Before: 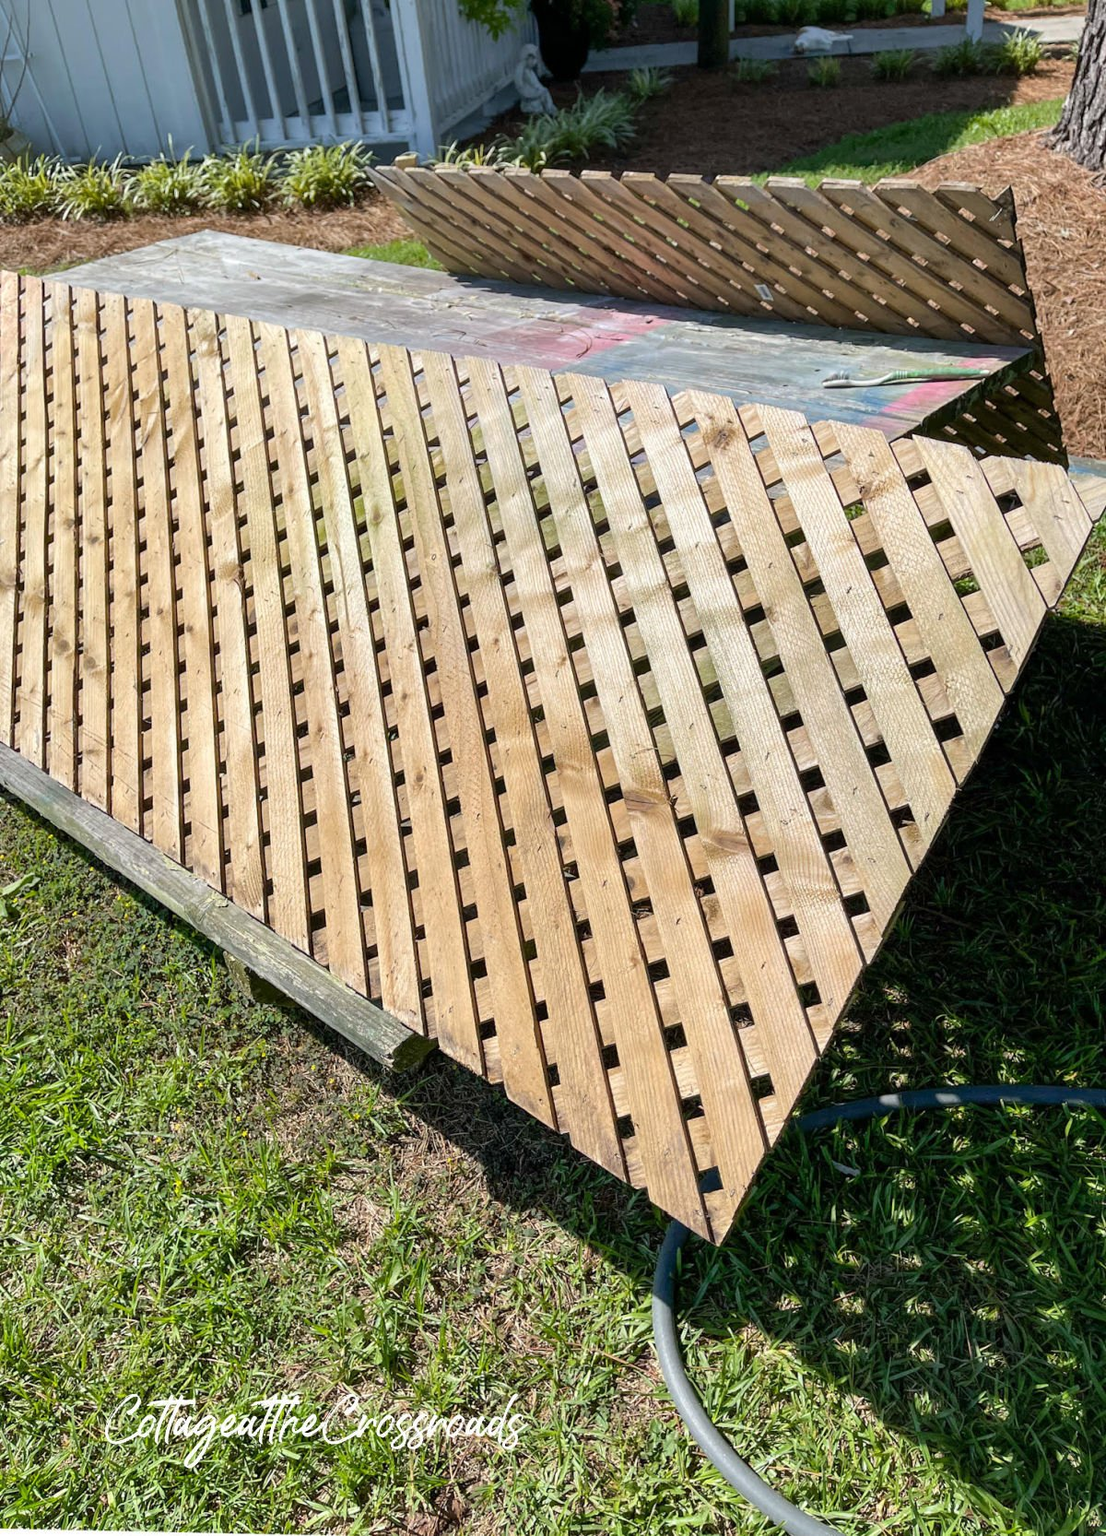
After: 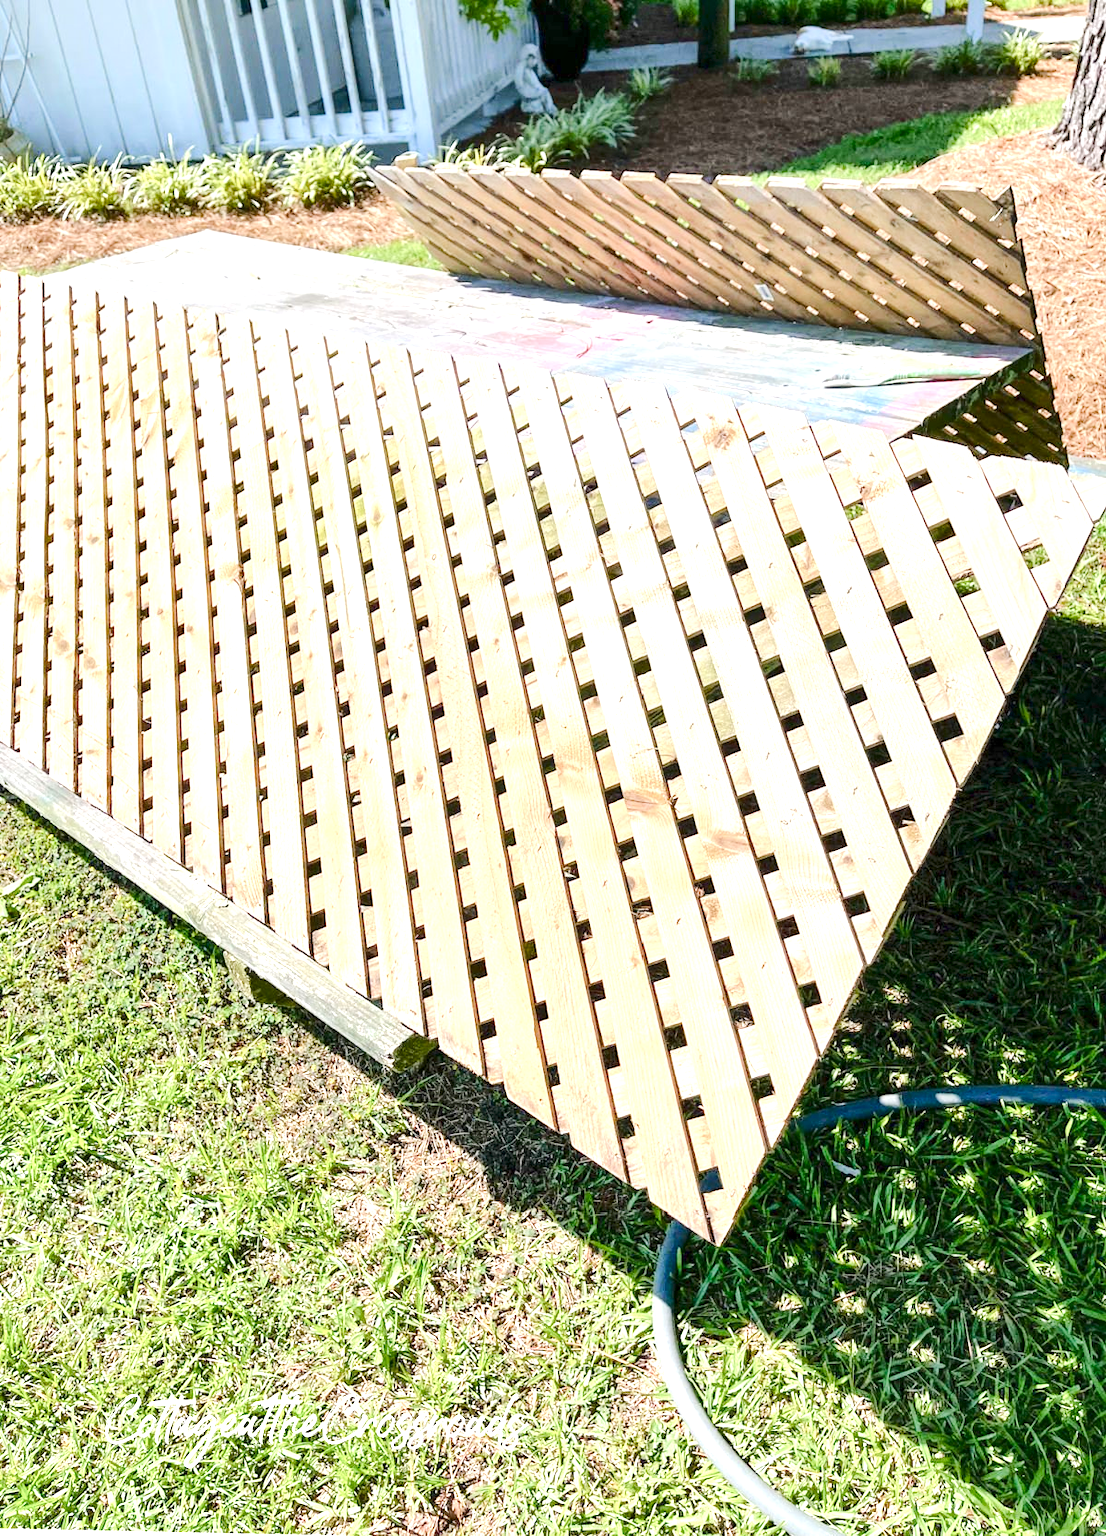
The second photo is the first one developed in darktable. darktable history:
local contrast: mode bilateral grid, contrast 20, coarseness 50, detail 132%, midtone range 0.2
exposure: black level correction 0, exposure 1.45 EV, compensate exposure bias true, compensate highlight preservation false
color balance rgb: shadows lift › chroma 1%, shadows lift › hue 113°, highlights gain › chroma 0.2%, highlights gain › hue 333°, perceptual saturation grading › global saturation 20%, perceptual saturation grading › highlights -50%, perceptual saturation grading › shadows 25%, contrast -10%
rgb curve: curves: ch0 [(0, 0) (0.284, 0.292) (0.505, 0.644) (1, 1)]; ch1 [(0, 0) (0.284, 0.292) (0.505, 0.644) (1, 1)]; ch2 [(0, 0) (0.284, 0.292) (0.505, 0.644) (1, 1)], compensate middle gray true
